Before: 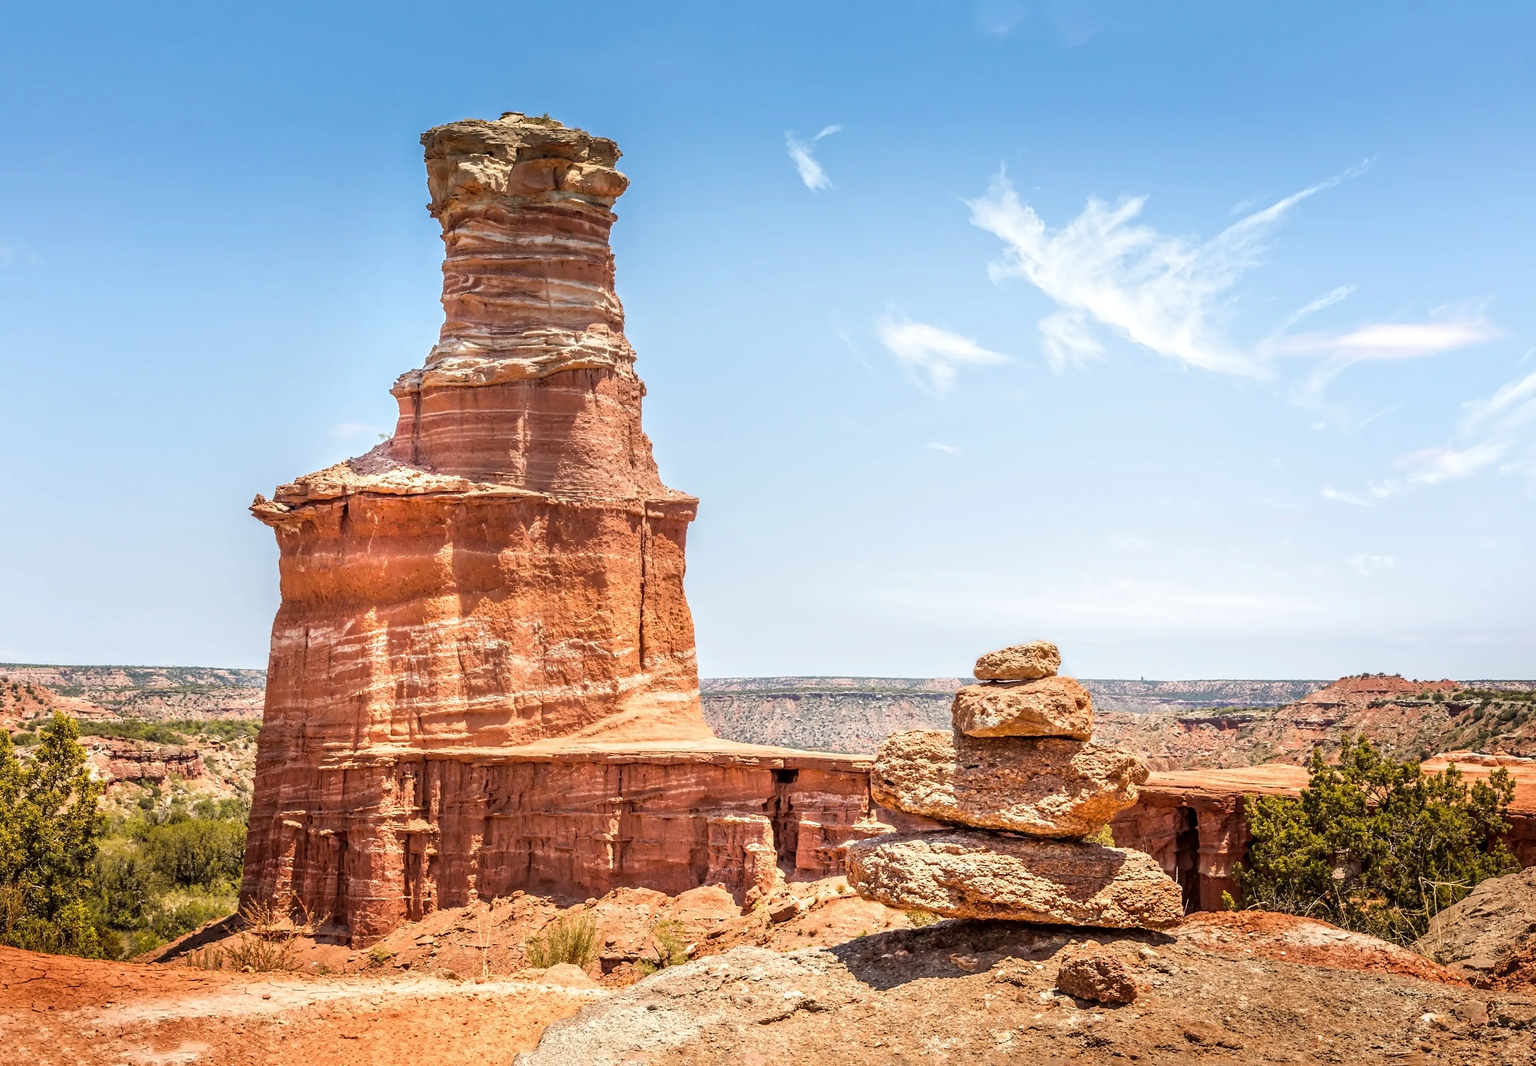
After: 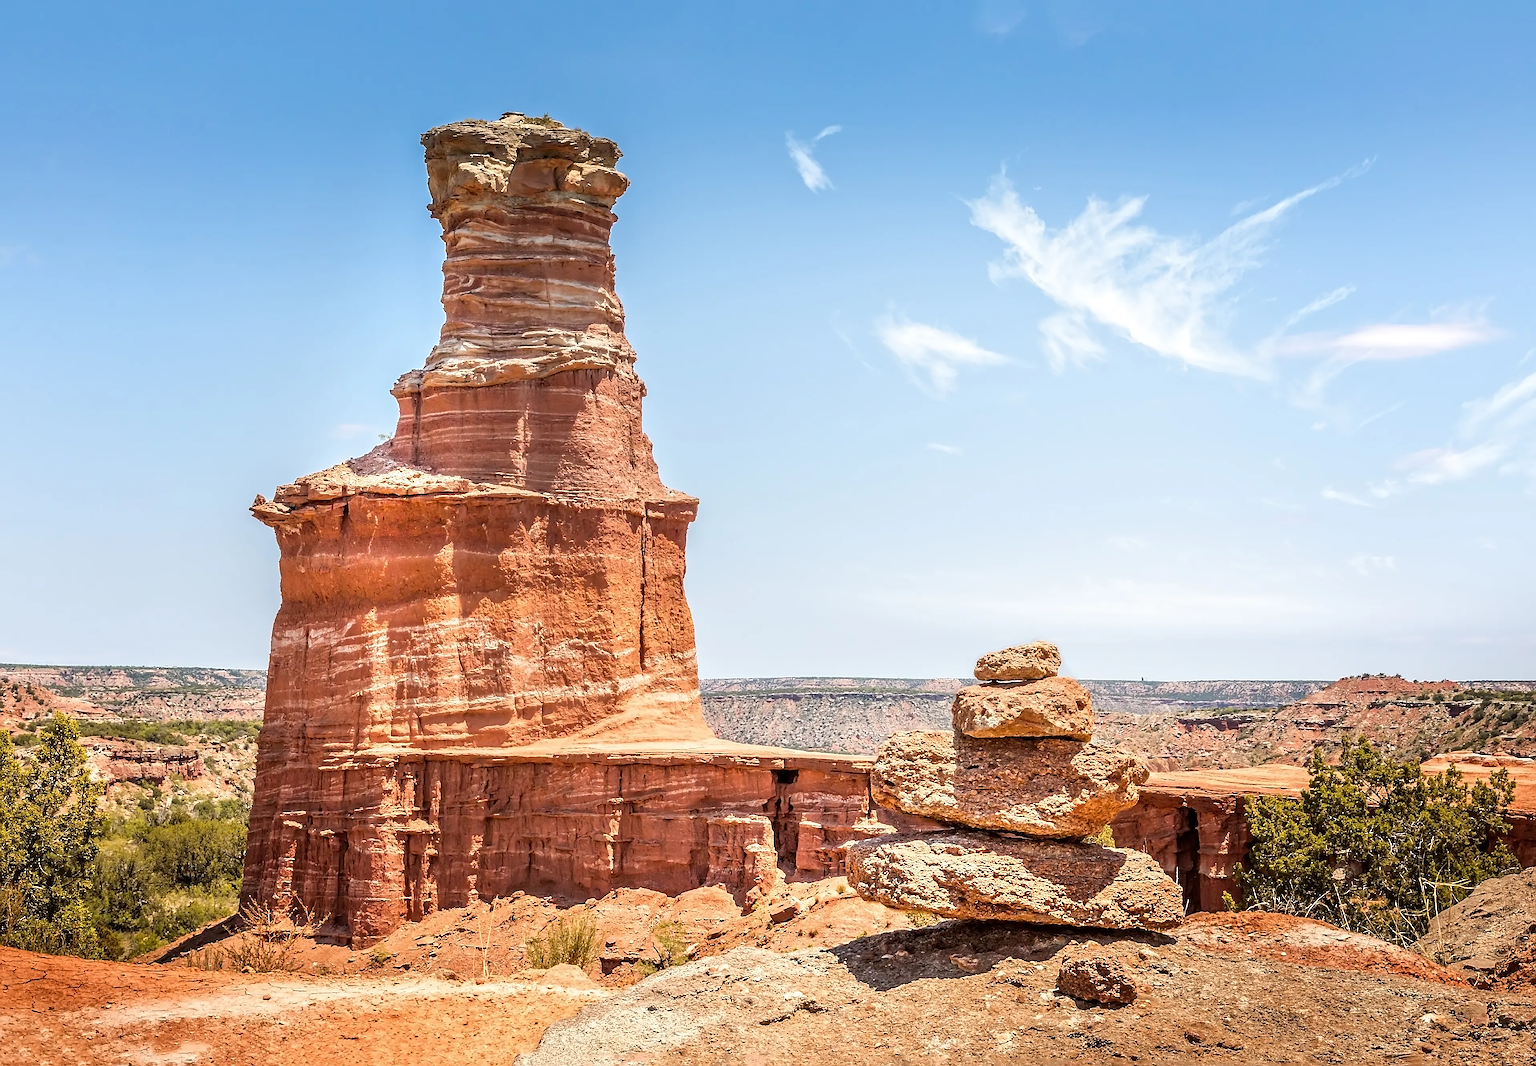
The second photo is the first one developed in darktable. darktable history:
sharpen: radius 1.392, amount 1.234, threshold 0.849
